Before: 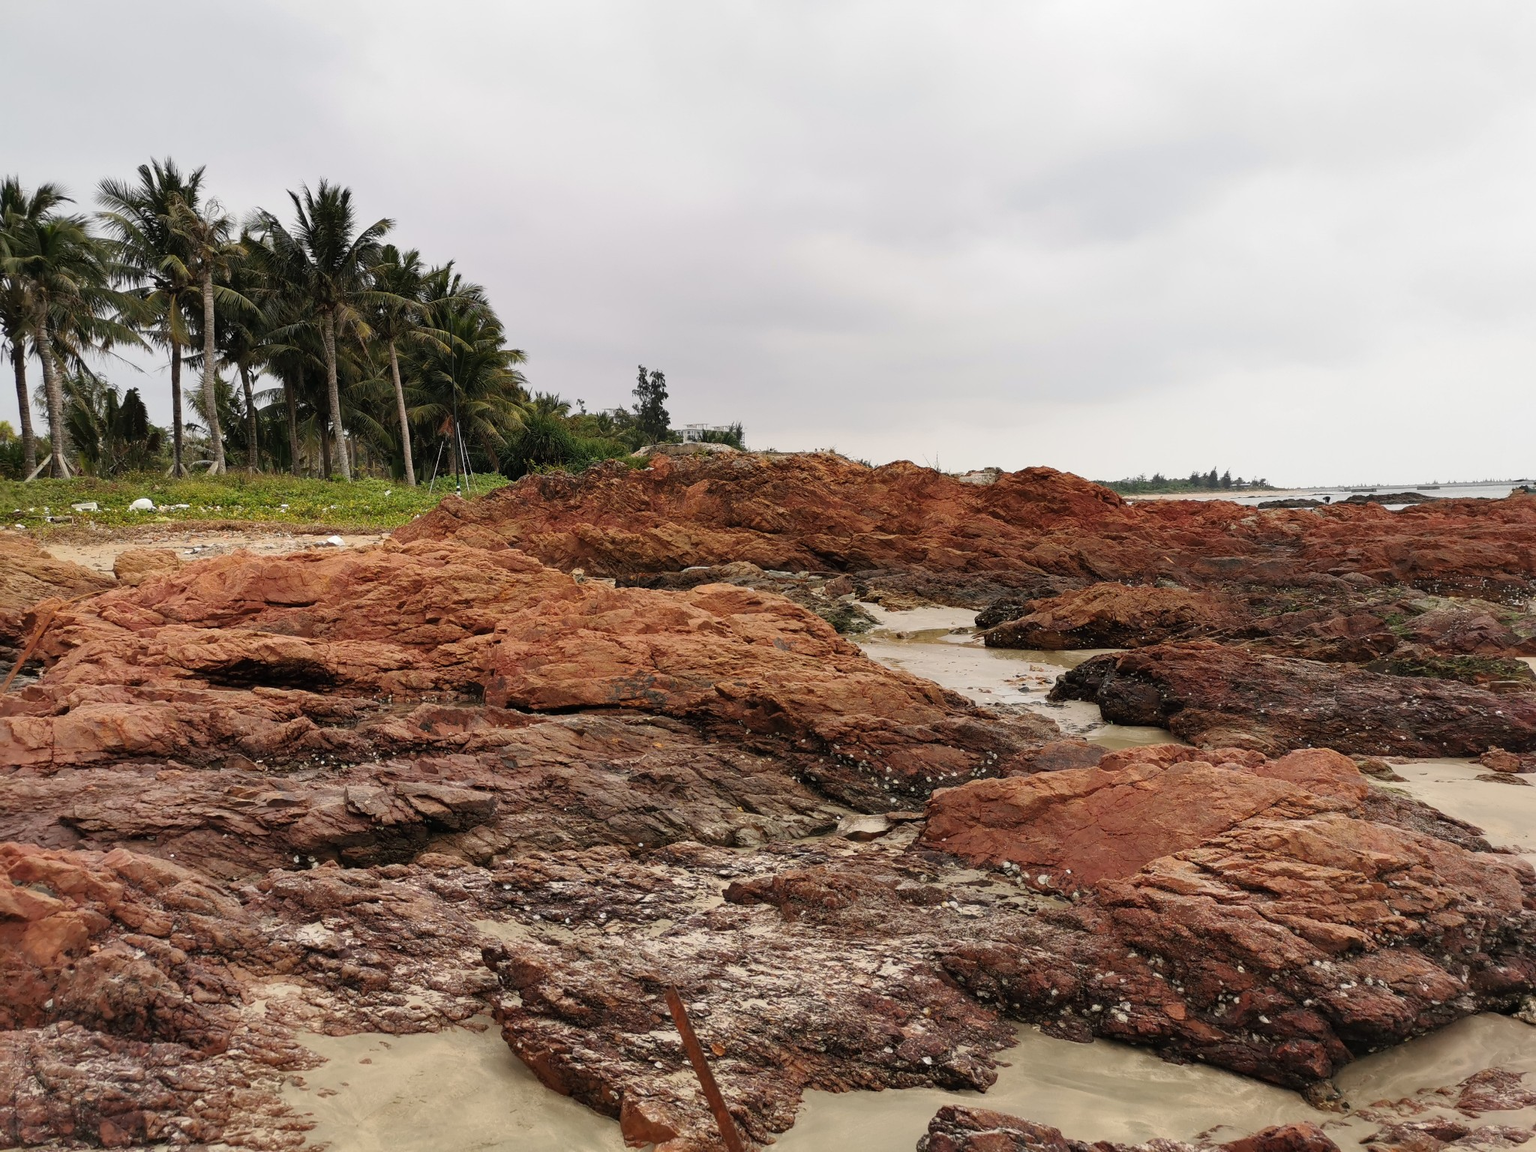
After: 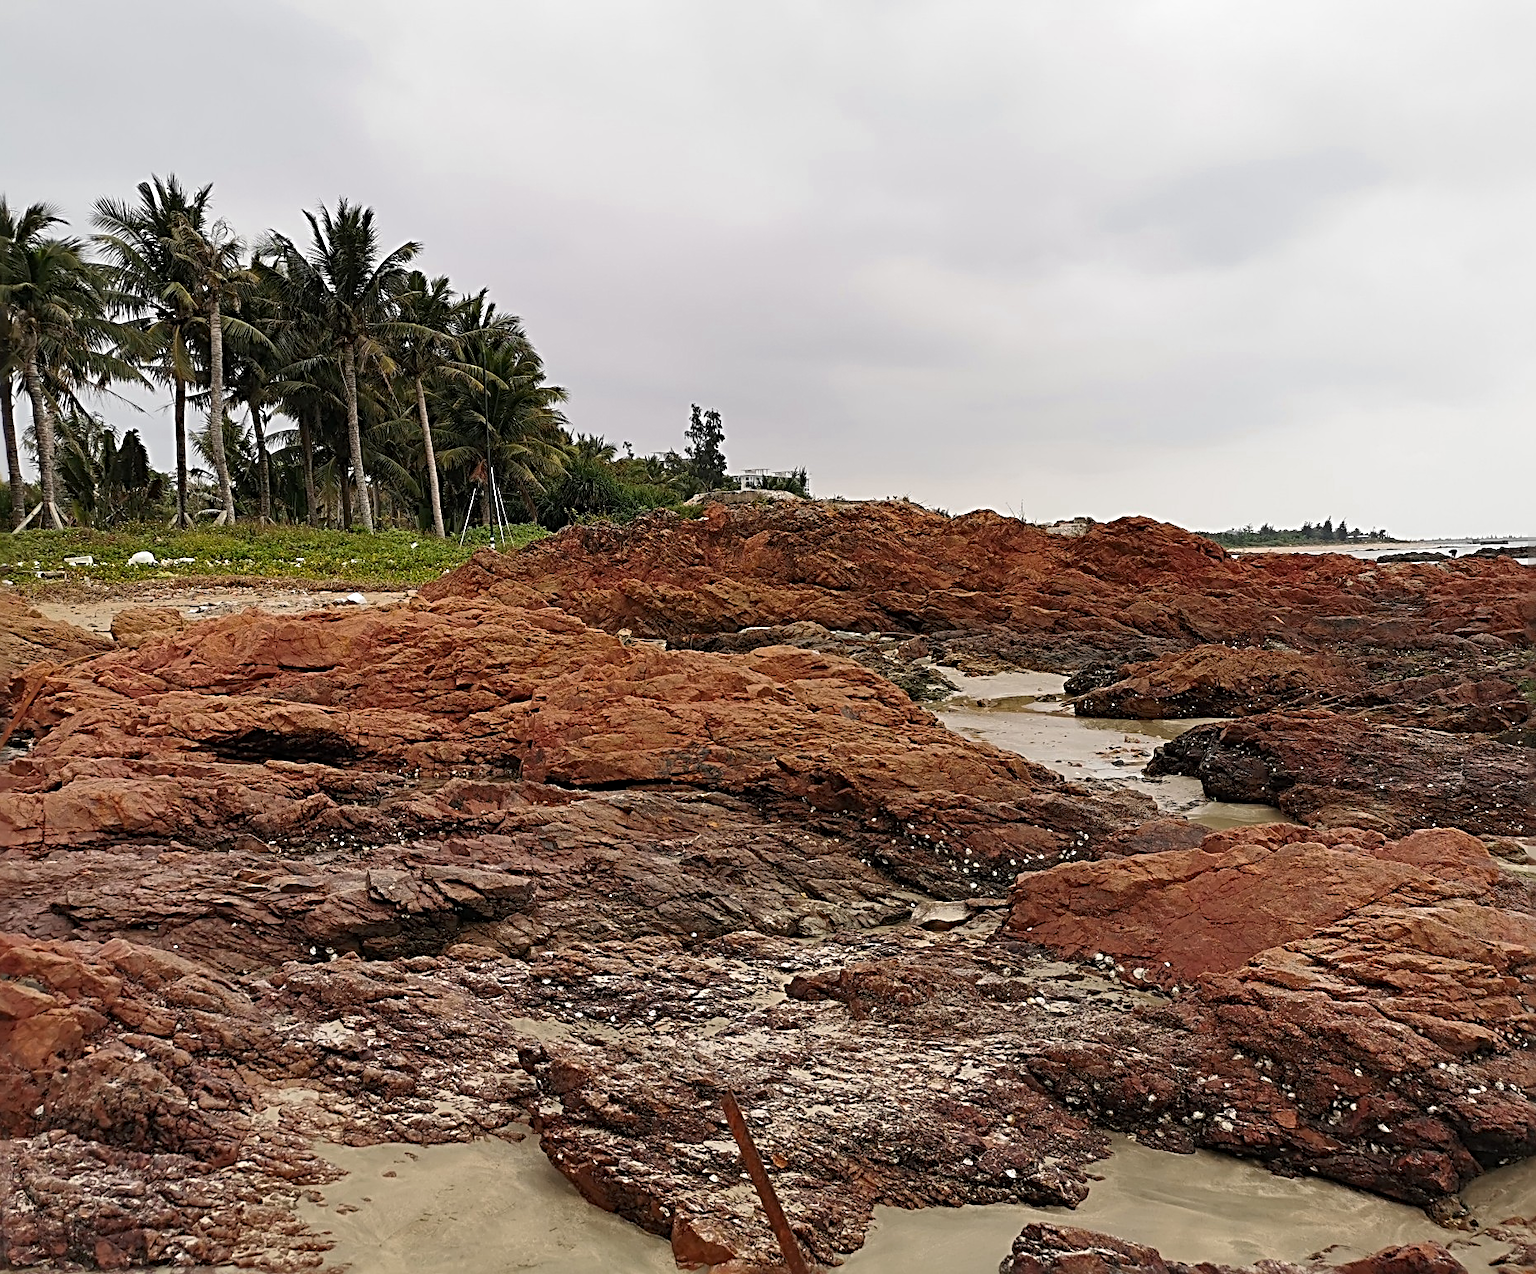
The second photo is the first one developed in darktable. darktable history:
crop and rotate: left 0.927%, right 8.665%
color zones: curves: ch0 [(0, 0.425) (0.143, 0.422) (0.286, 0.42) (0.429, 0.419) (0.571, 0.419) (0.714, 0.42) (0.857, 0.422) (1, 0.425)], mix 26.17%
sharpen: radius 3.65, amount 0.932
